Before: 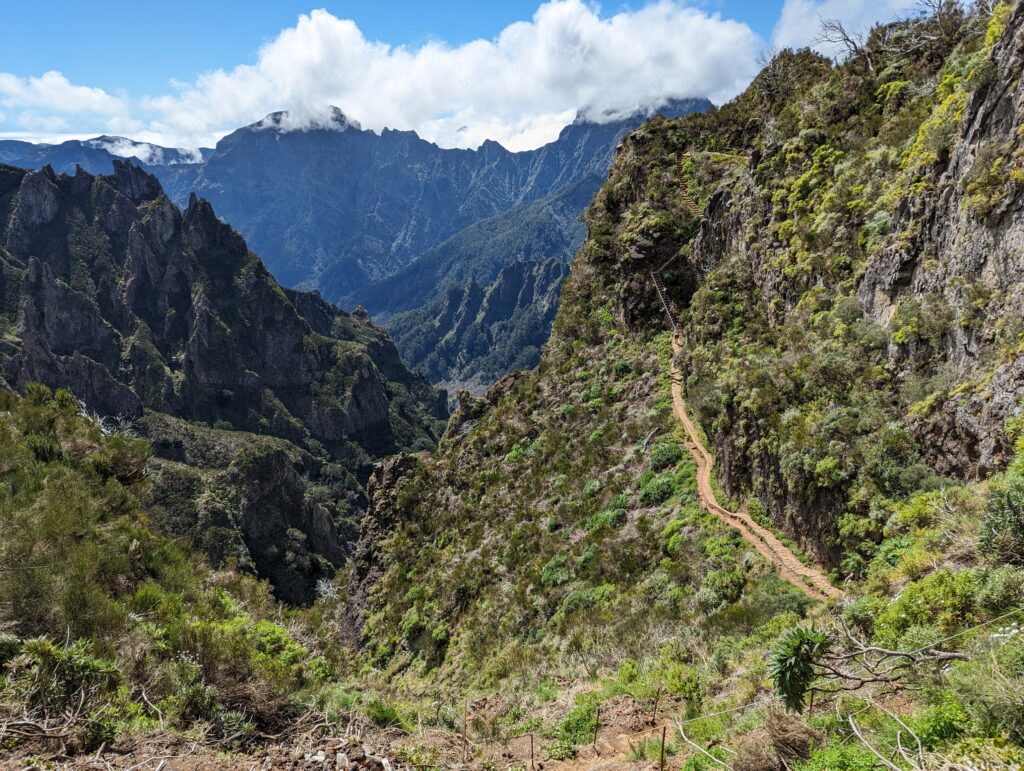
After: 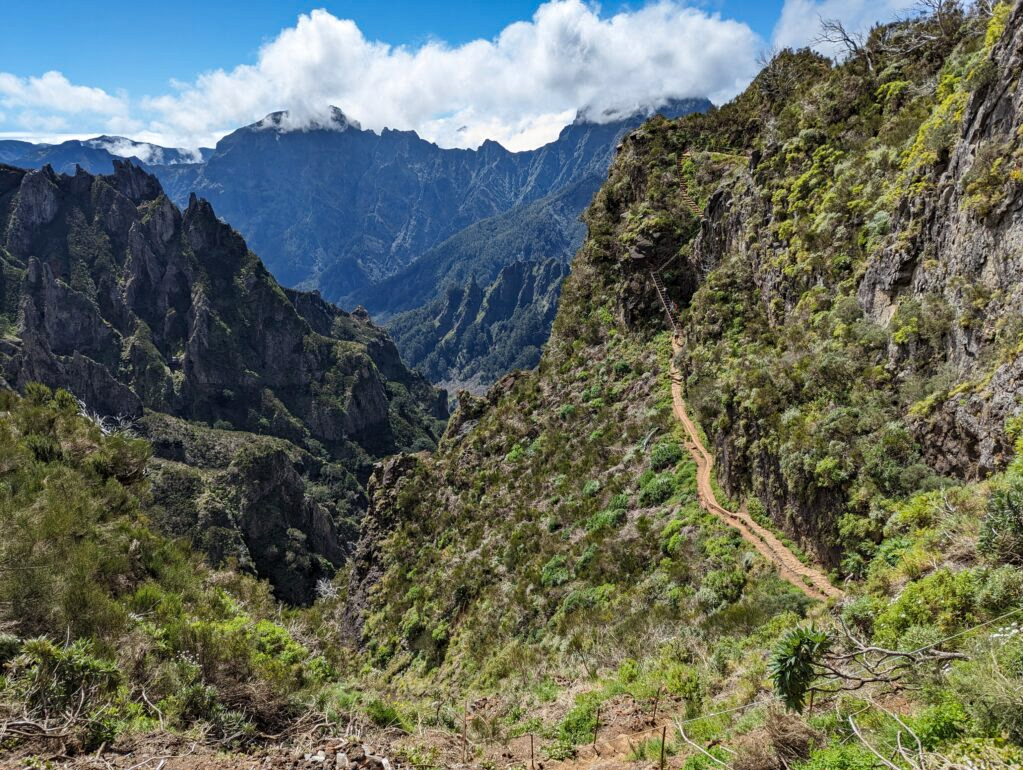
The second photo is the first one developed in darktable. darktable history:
shadows and highlights: shadows 30.63, highlights -63.22, shadows color adjustment 98%, highlights color adjustment 58.61%, soften with gaussian
haze removal: compatibility mode true, adaptive false
